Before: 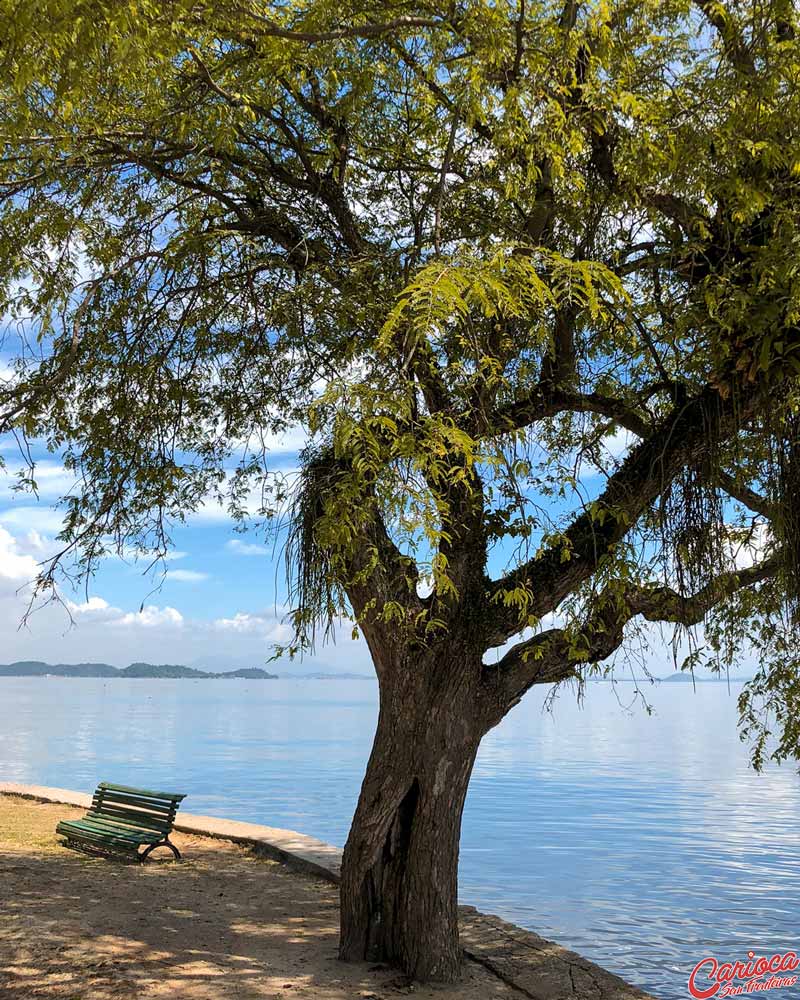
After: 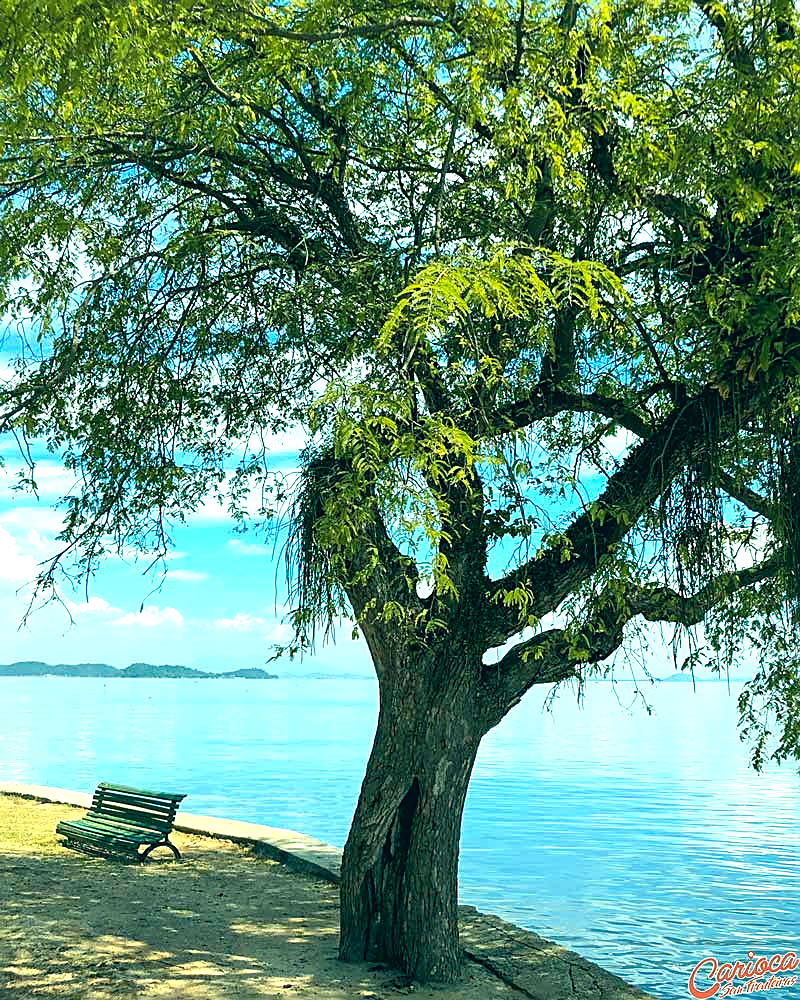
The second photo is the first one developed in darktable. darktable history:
sharpen: on, module defaults
exposure: exposure 0.816 EV, compensate highlight preservation false
color correction: highlights a* -20.1, highlights b* 9.8, shadows a* -20.44, shadows b* -11.17
